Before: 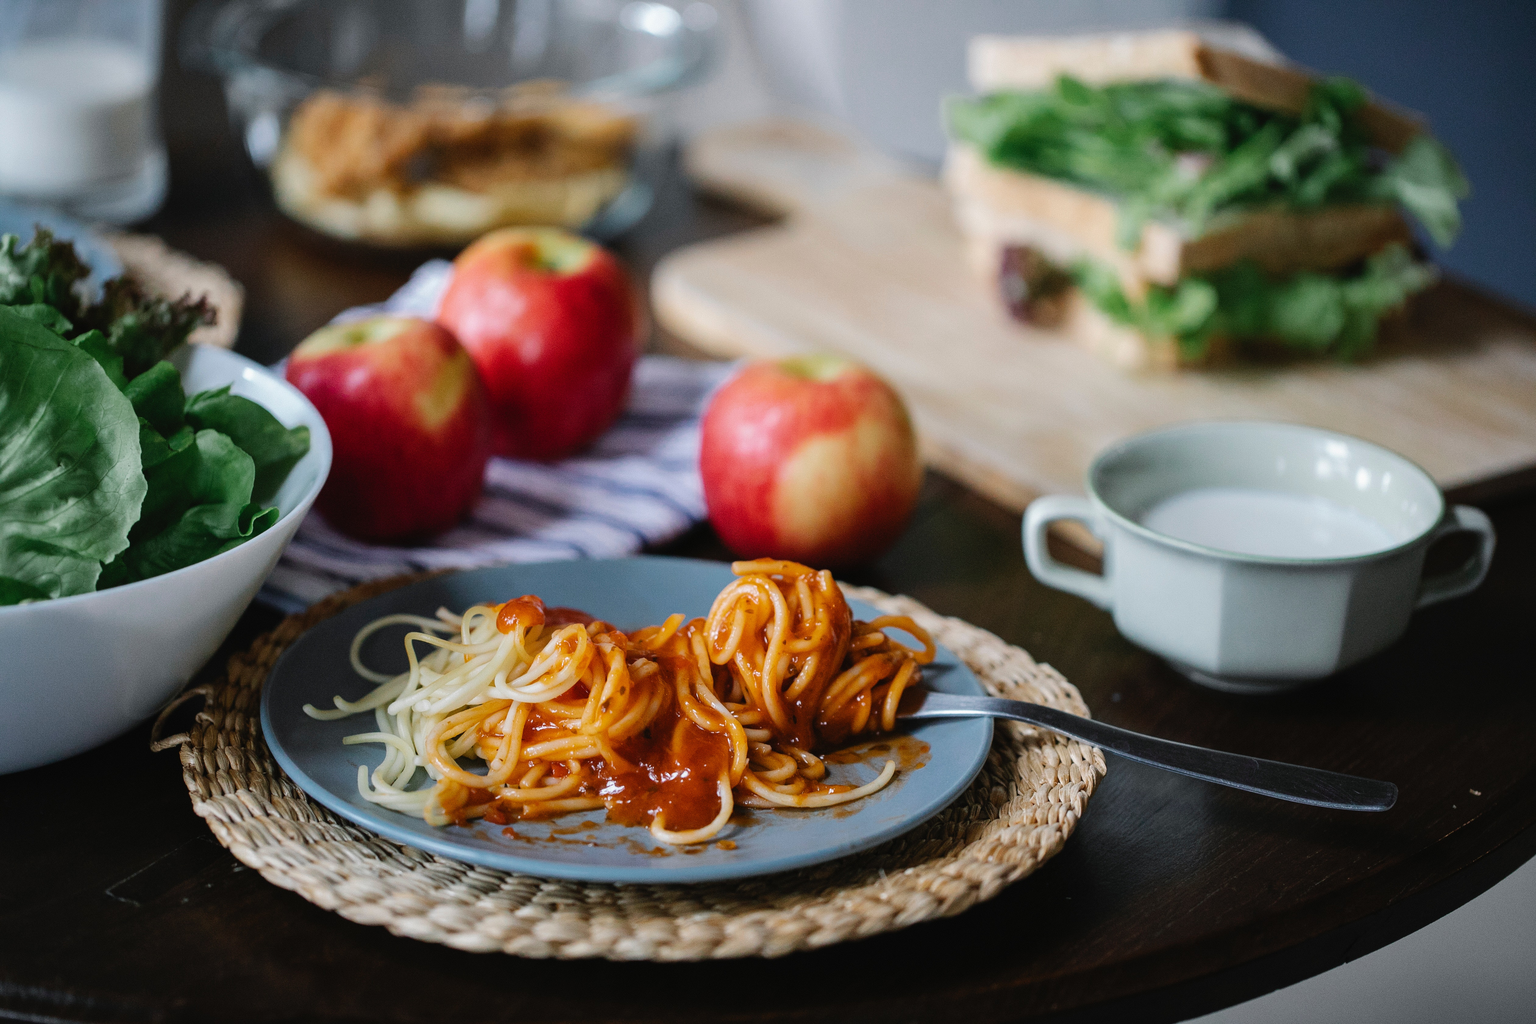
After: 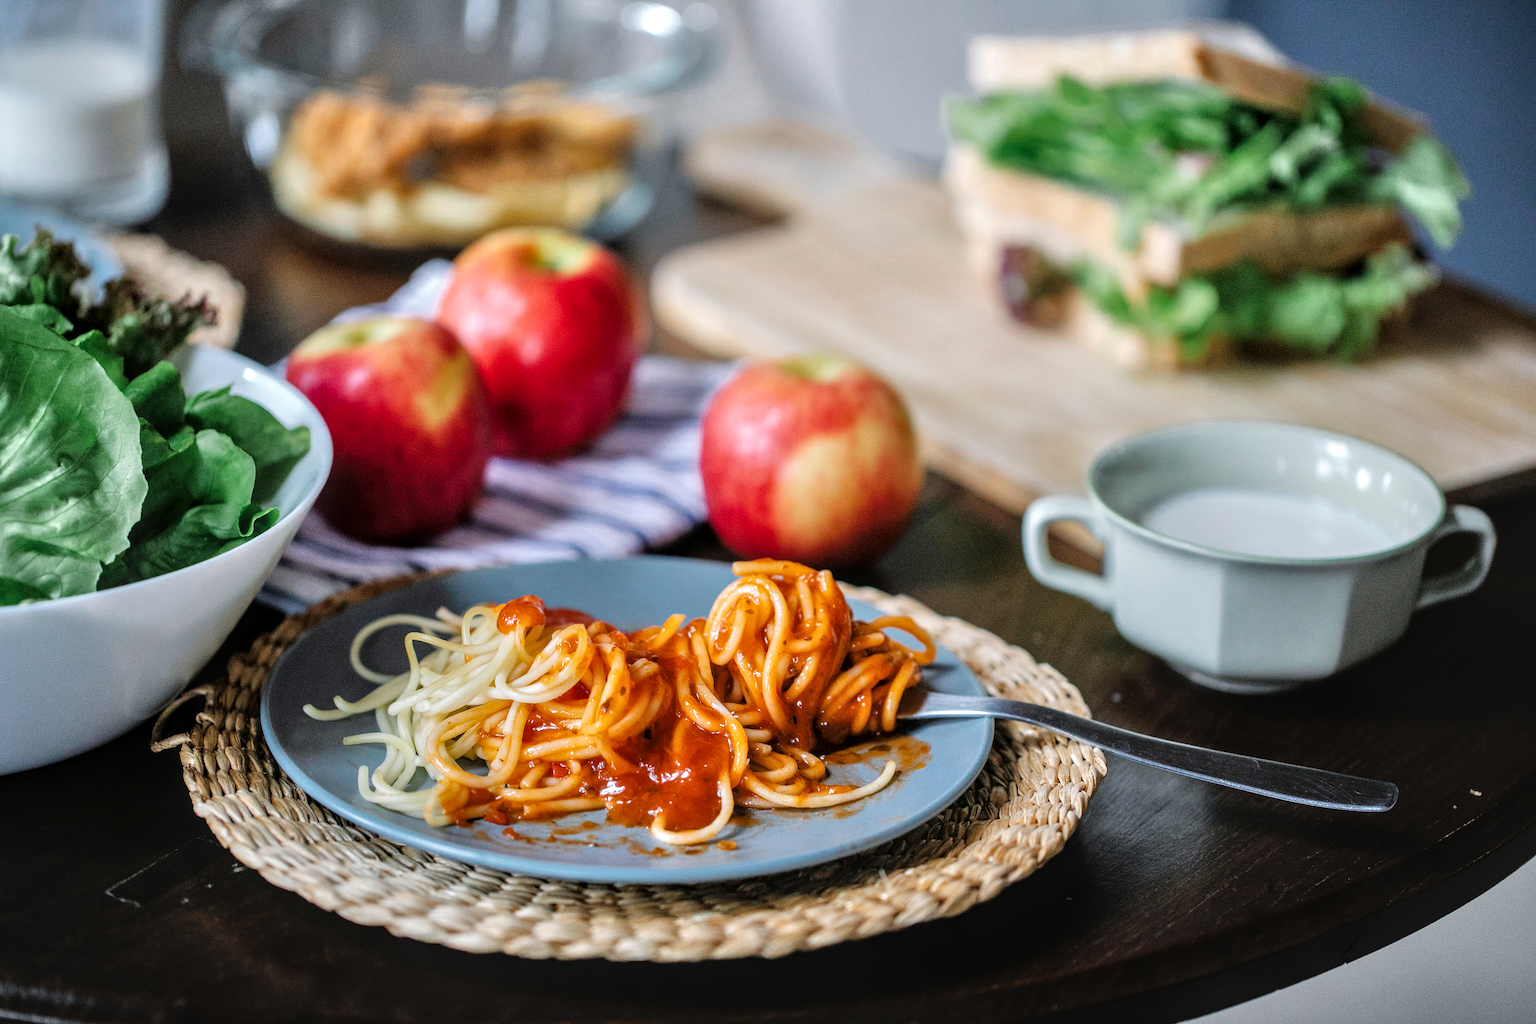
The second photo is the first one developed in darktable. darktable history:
tone equalizer: -7 EV 0.15 EV, -6 EV 0.6 EV, -5 EV 1.15 EV, -4 EV 1.33 EV, -3 EV 1.15 EV, -2 EV 0.6 EV, -1 EV 0.15 EV, mask exposure compensation -0.5 EV
local contrast: detail 130%
